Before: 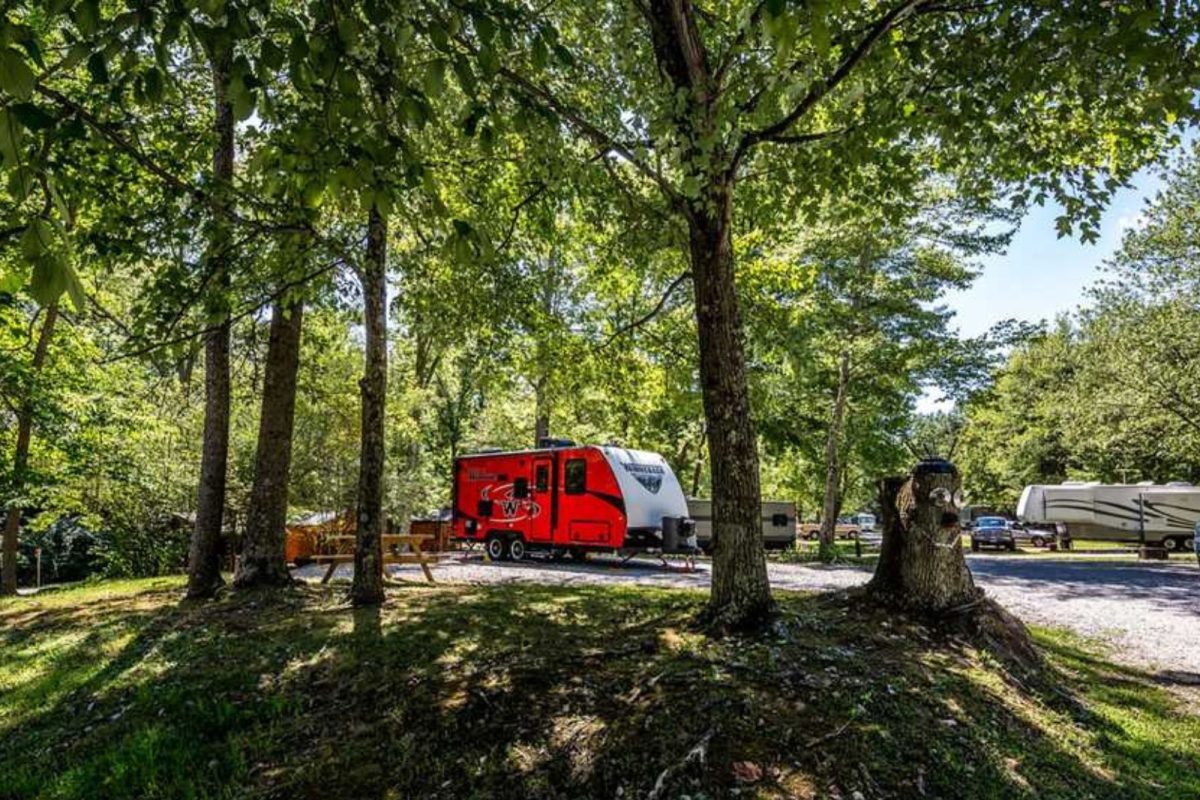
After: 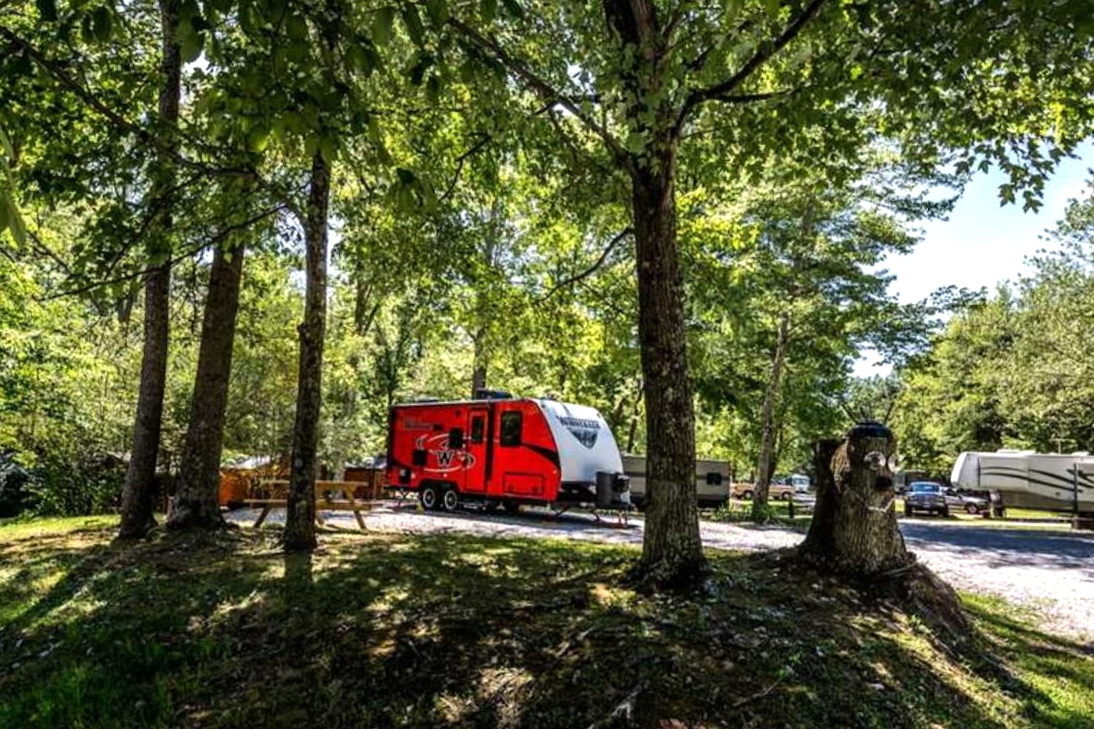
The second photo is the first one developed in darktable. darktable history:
tone equalizer: -8 EV -0.45 EV, -7 EV -0.375 EV, -6 EV -0.316 EV, -5 EV -0.209 EV, -3 EV 0.233 EV, -2 EV 0.362 EV, -1 EV 0.404 EV, +0 EV 0.417 EV, smoothing diameter 2.08%, edges refinement/feathering 15.3, mask exposure compensation -1.57 EV, filter diffusion 5
crop and rotate: angle -1.83°, left 3.133%, top 3.8%, right 1.356%, bottom 0.737%
